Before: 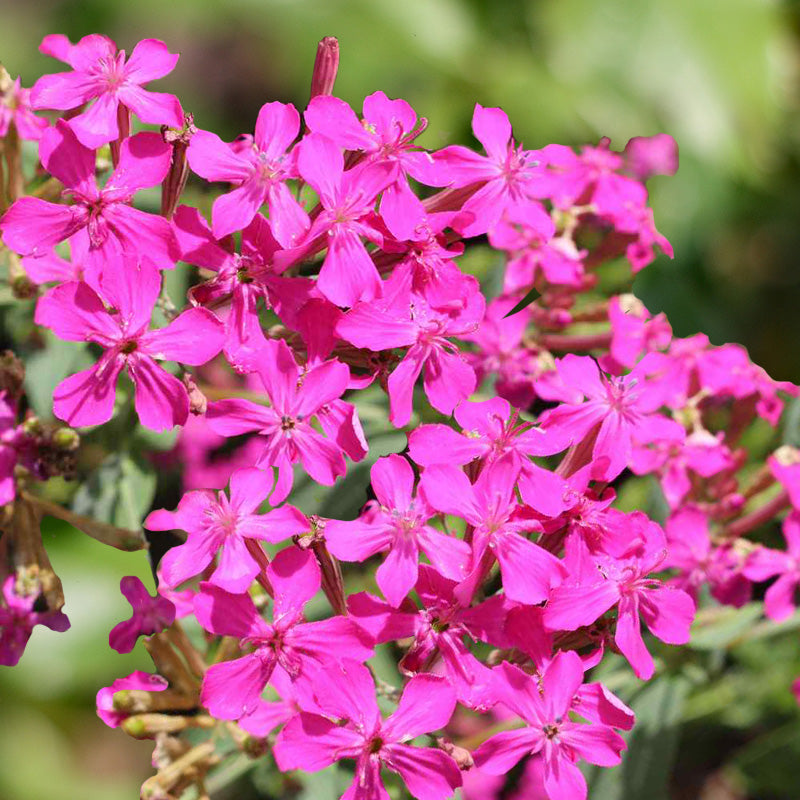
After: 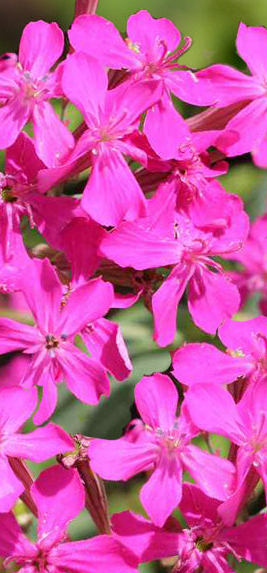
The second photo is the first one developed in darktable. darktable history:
crop and rotate: left 29.733%, top 10.205%, right 36.819%, bottom 18.13%
